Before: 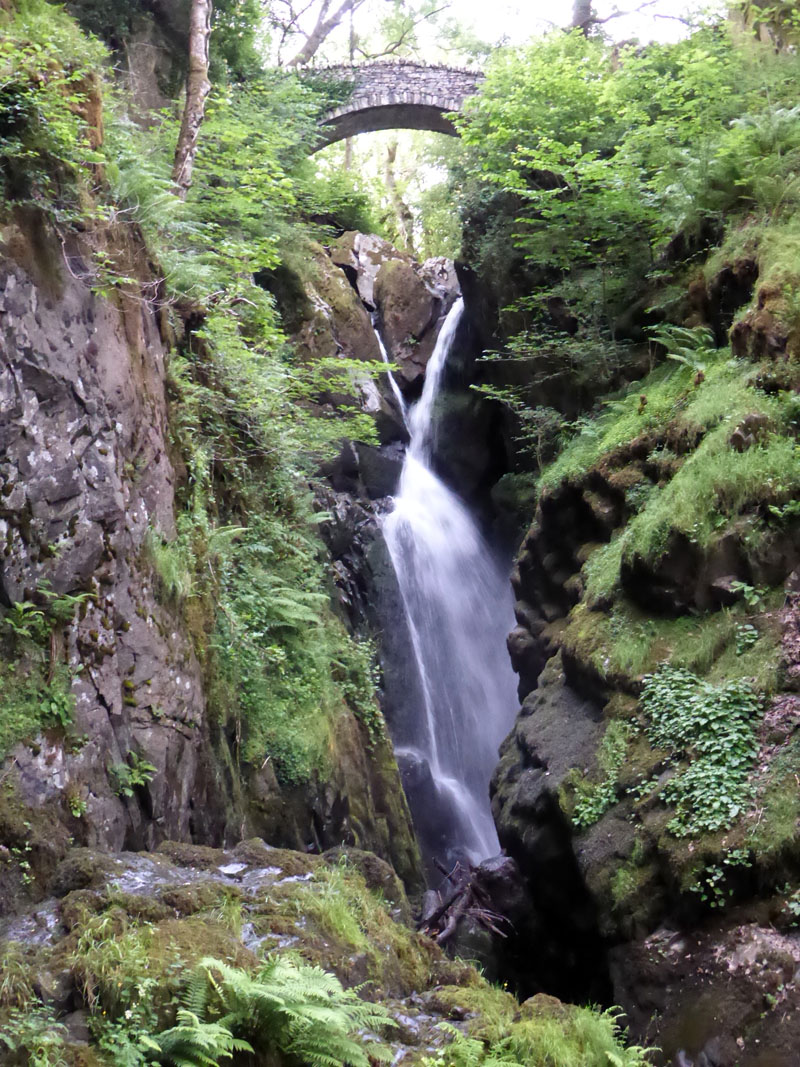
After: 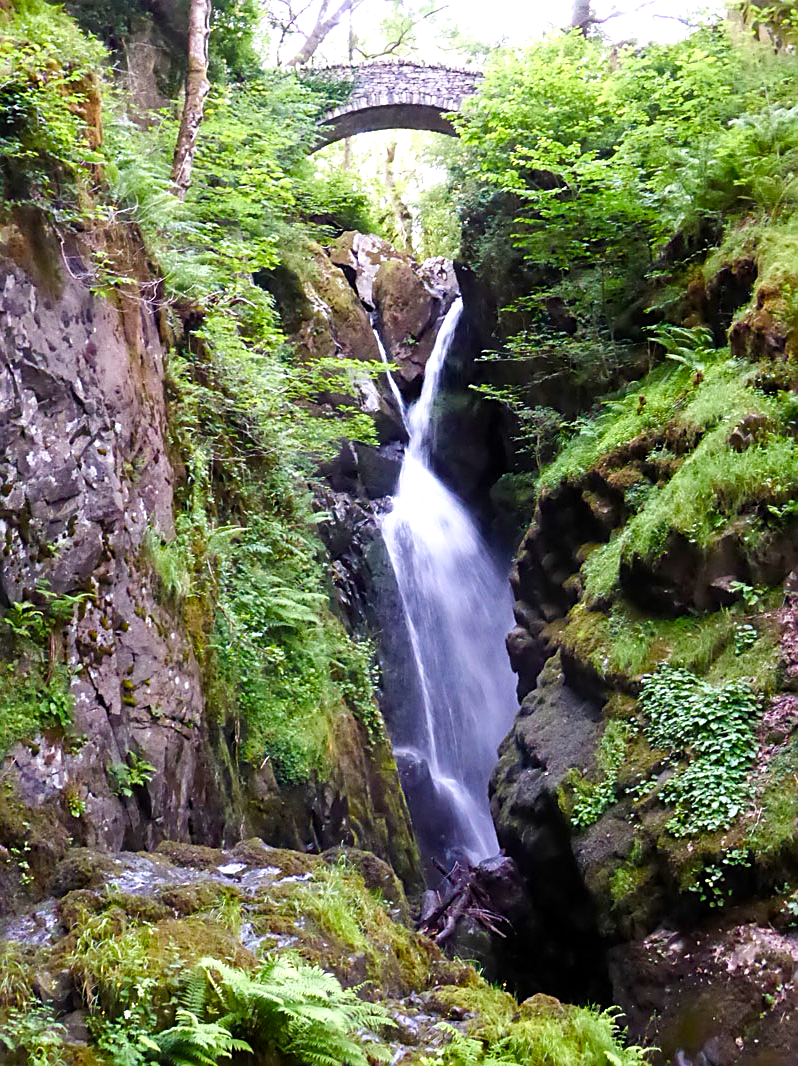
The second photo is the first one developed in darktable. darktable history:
crop and rotate: left 0.199%, bottom 0.001%
sharpen: on, module defaults
shadows and highlights: shadows -0.786, highlights 40.67
color balance rgb: perceptual saturation grading › global saturation 28.069%, perceptual saturation grading › highlights -25.789%, perceptual saturation grading › mid-tones 25.31%, perceptual saturation grading › shadows 49.454%, perceptual brilliance grading › highlights 6.356%, perceptual brilliance grading › mid-tones 17.95%, perceptual brilliance grading › shadows -5.146%, global vibrance 20%
